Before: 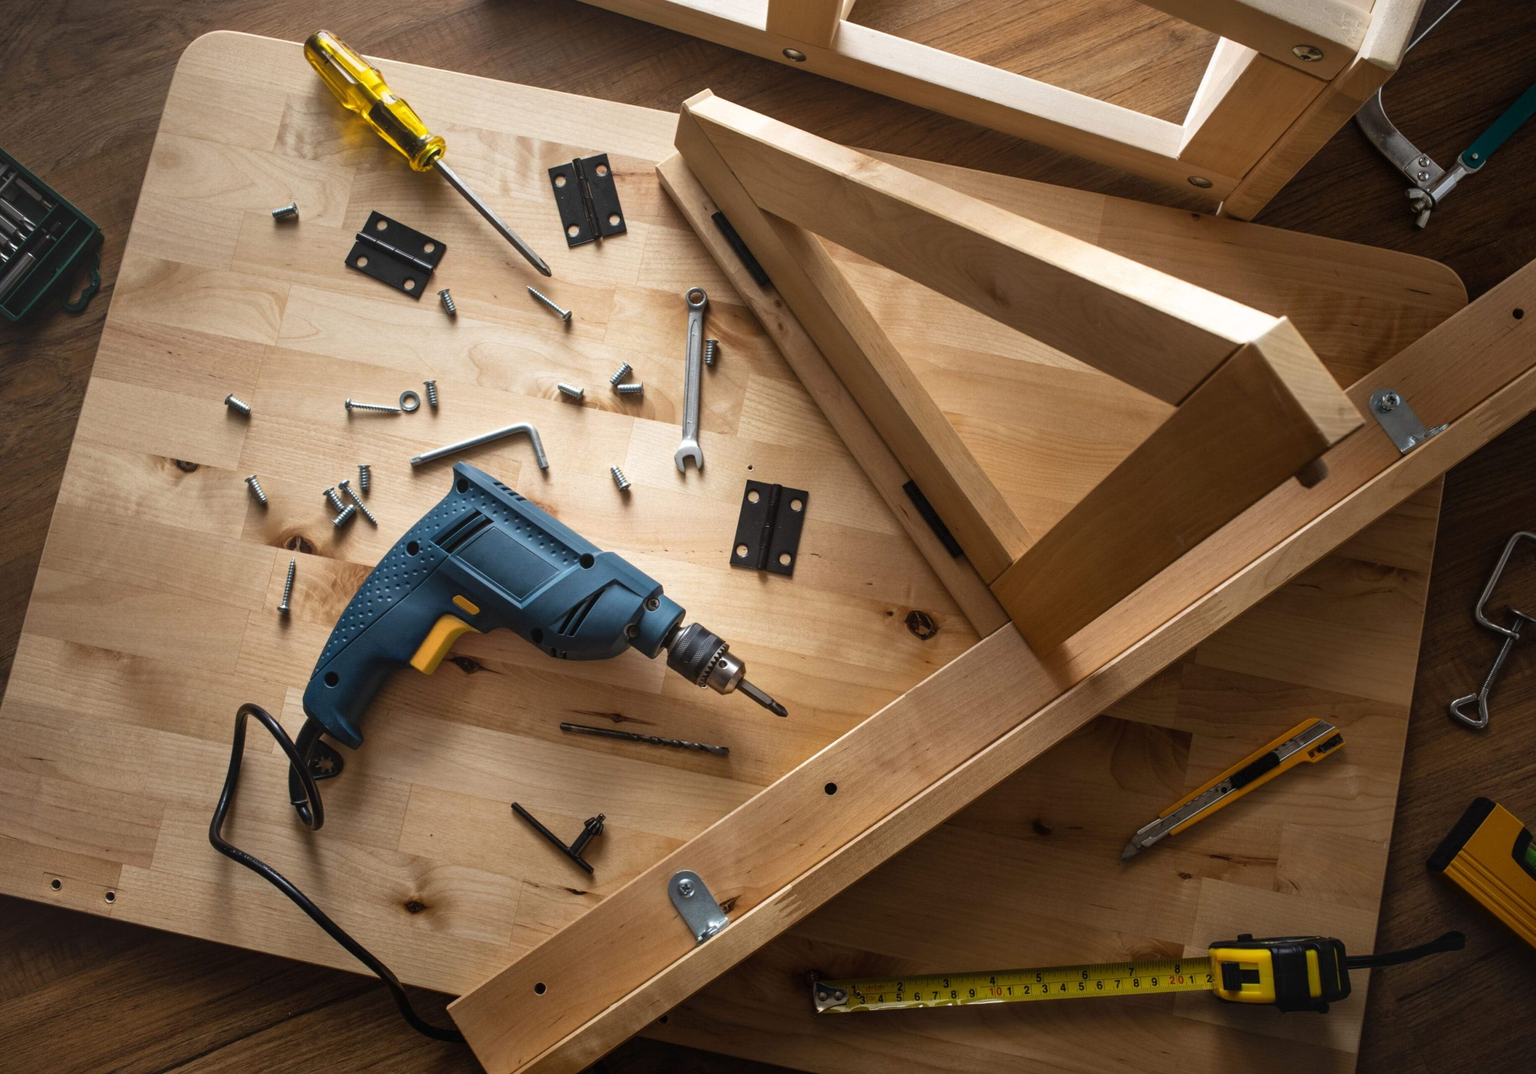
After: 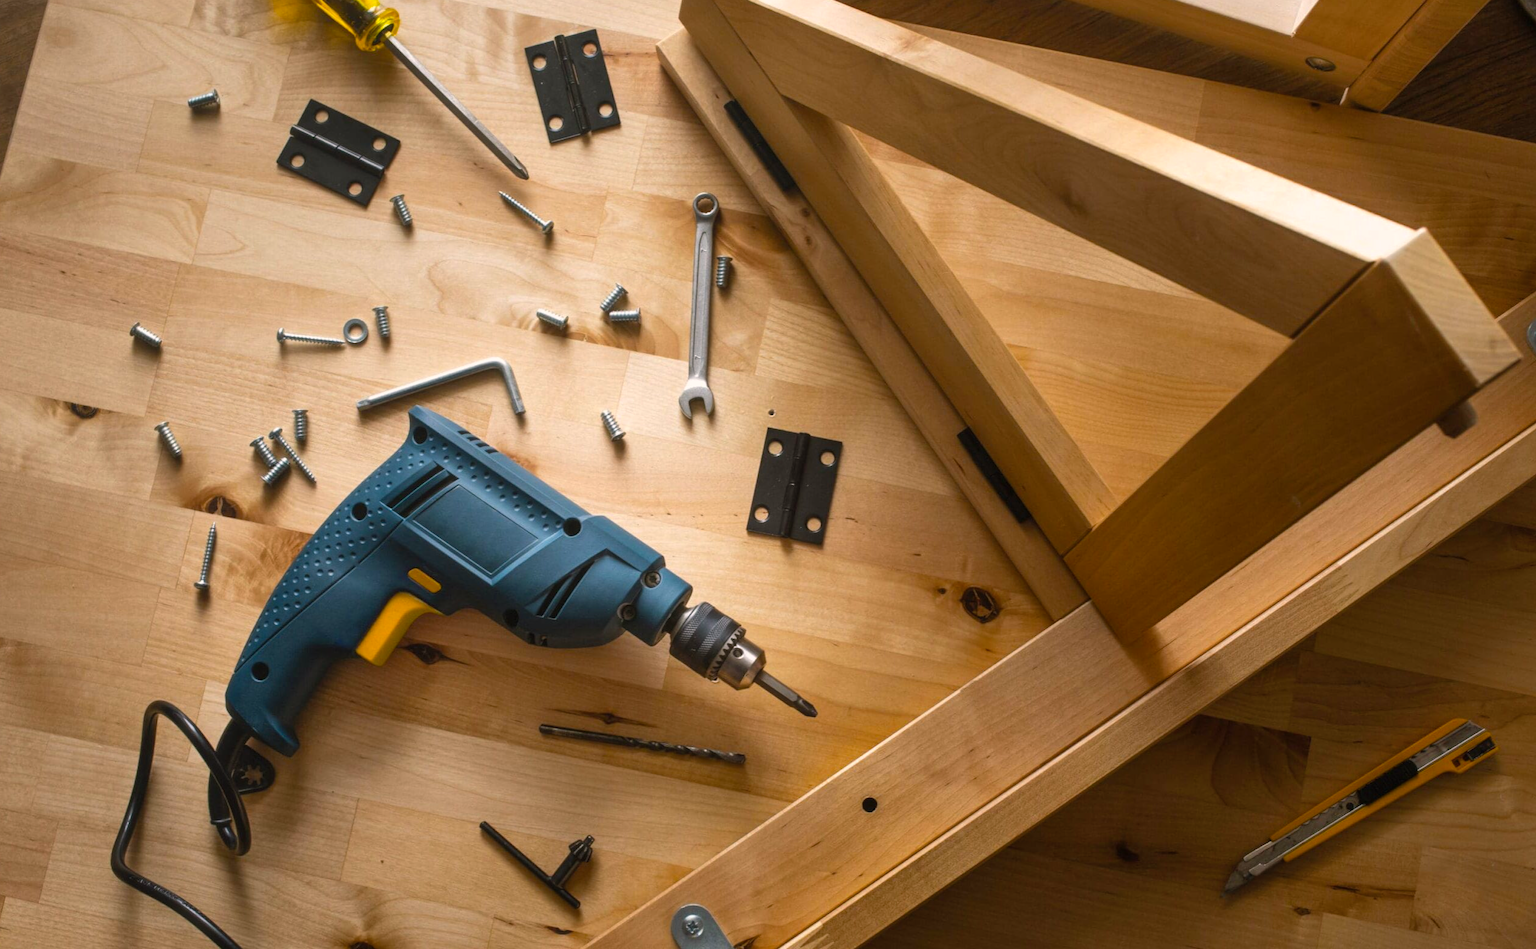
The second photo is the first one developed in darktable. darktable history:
color balance rgb: shadows lift › chroma 3.545%, shadows lift › hue 90.61°, highlights gain › chroma 1.381%, highlights gain › hue 51.43°, perceptual saturation grading › global saturation 25.707%
crop: left 7.735%, top 12.085%, right 10.32%, bottom 15.466%
shadows and highlights: shadows 25.25, highlights -26.46
haze removal: strength -0.048, compatibility mode true, adaptive false
